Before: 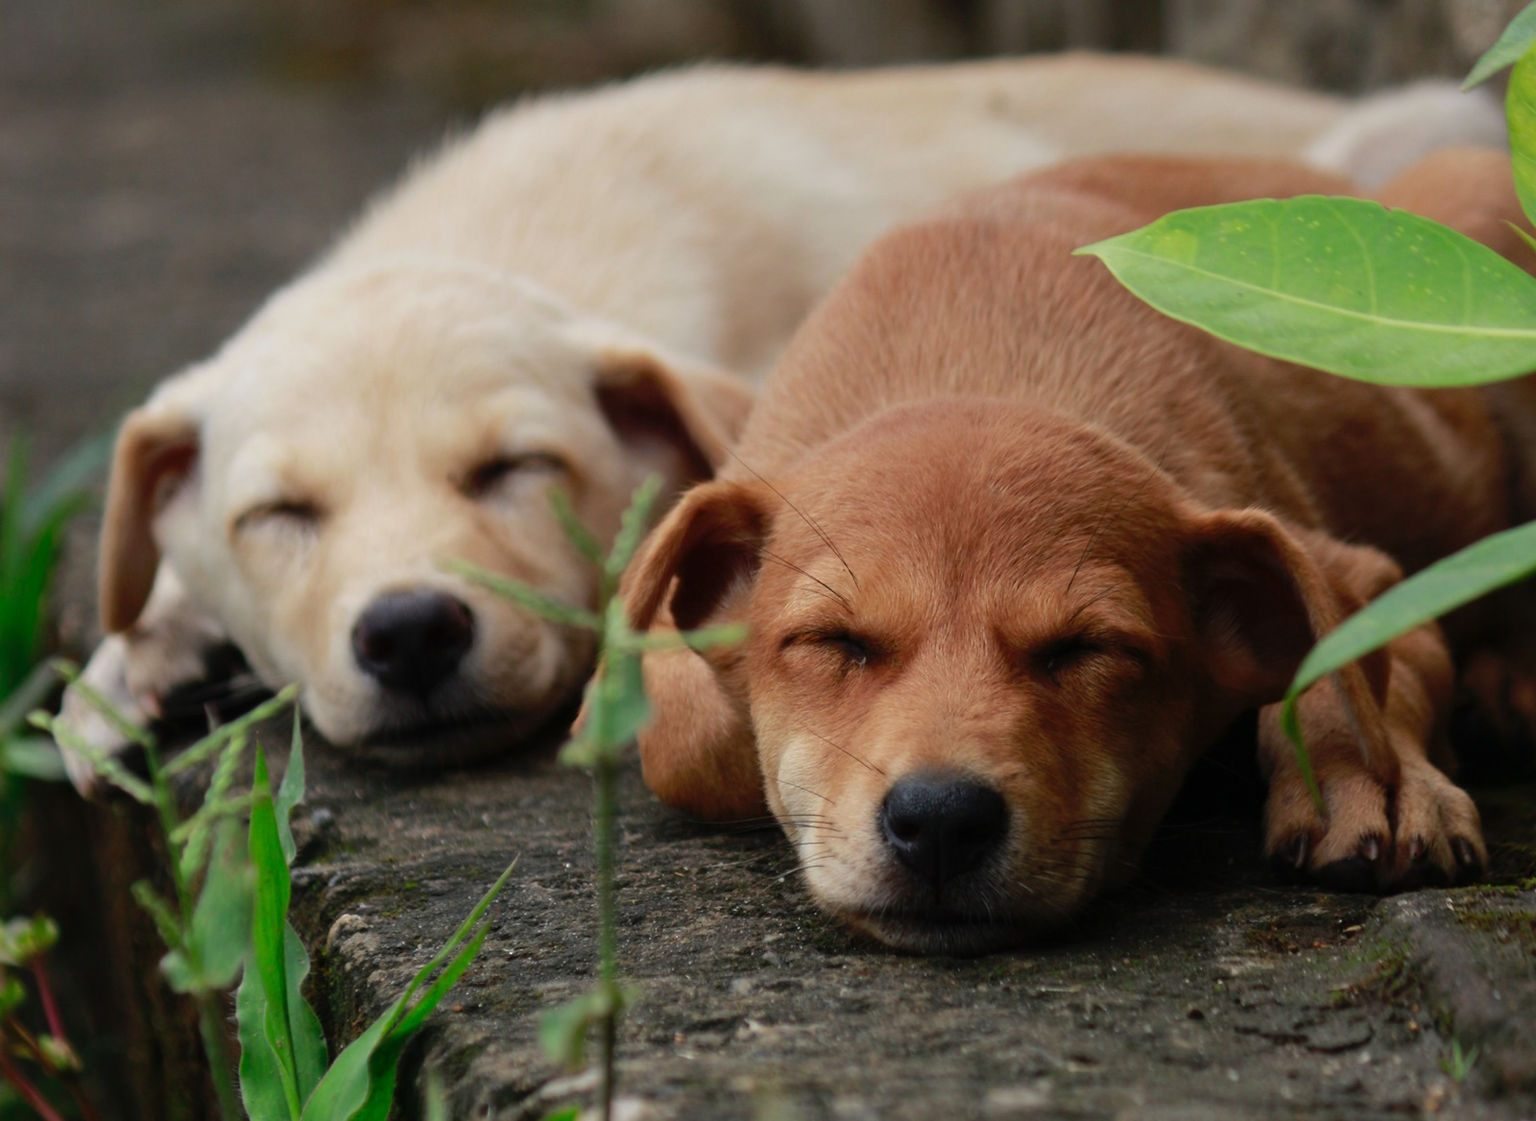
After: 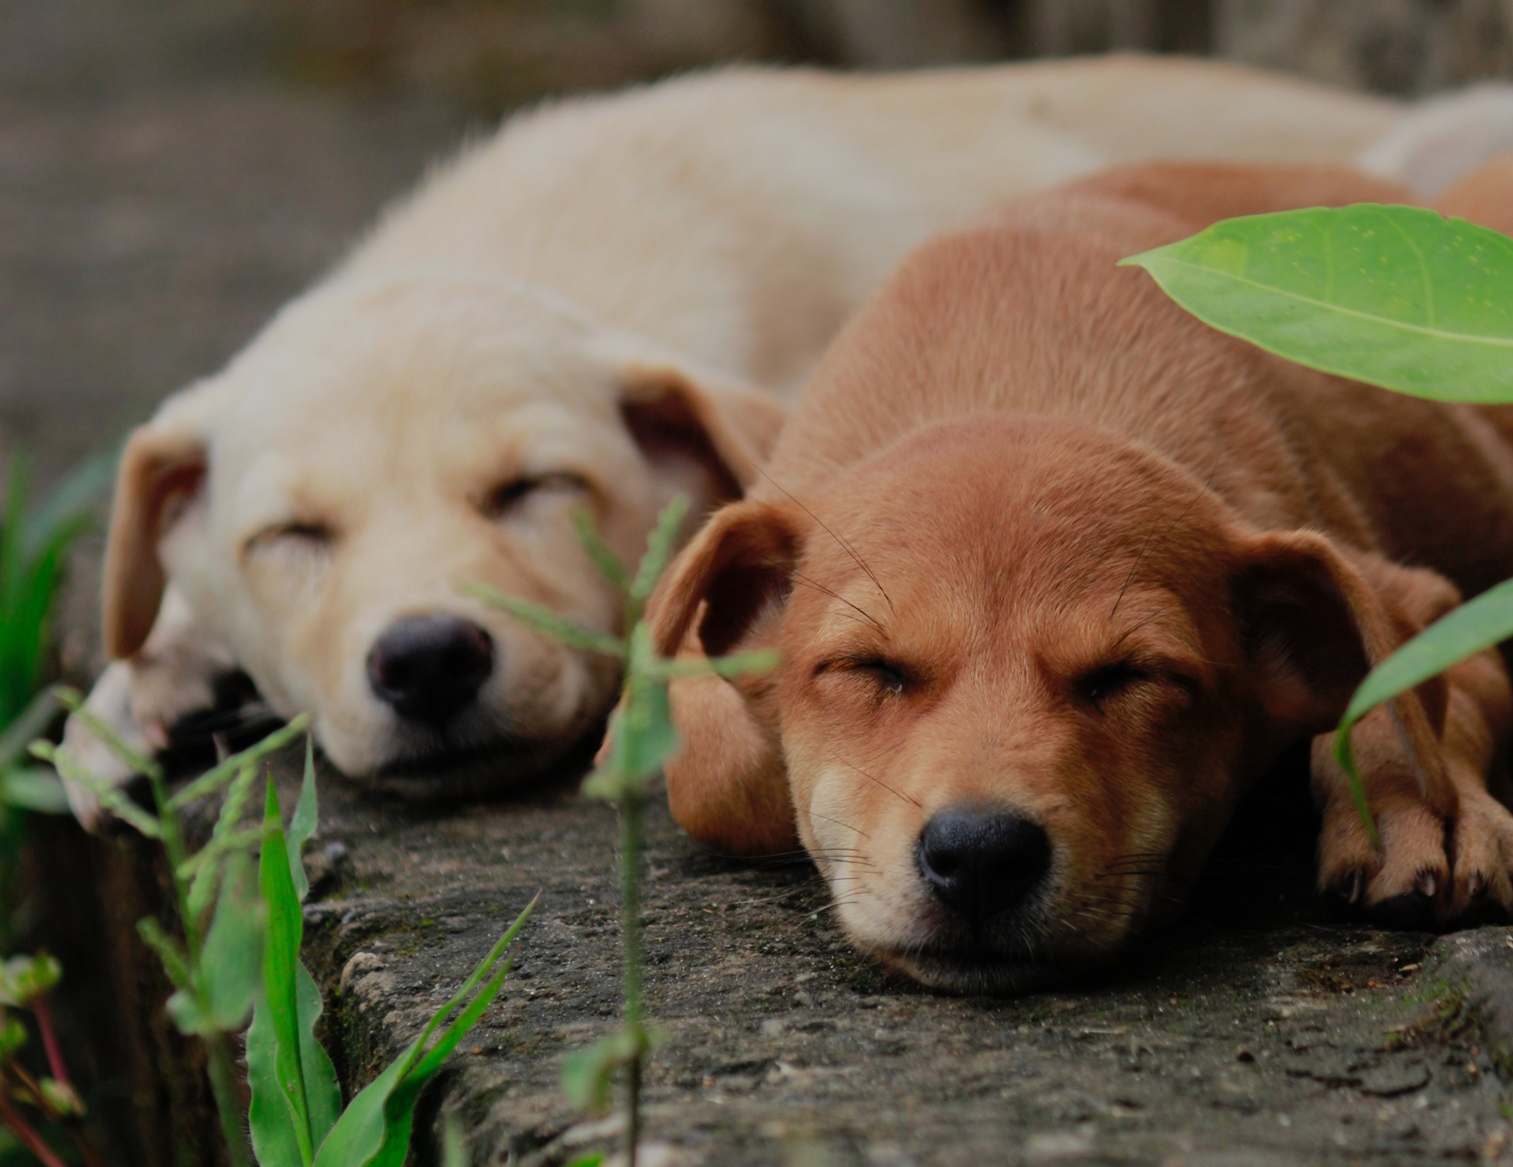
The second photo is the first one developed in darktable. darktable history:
crop and rotate: left 0%, right 5.376%
filmic rgb: black relative exposure -13.09 EV, white relative exposure 4.04 EV, target white luminance 85.109%, hardness 6.28, latitude 41.44%, contrast 0.859, shadows ↔ highlights balance 9.28%, color science v4 (2020)
